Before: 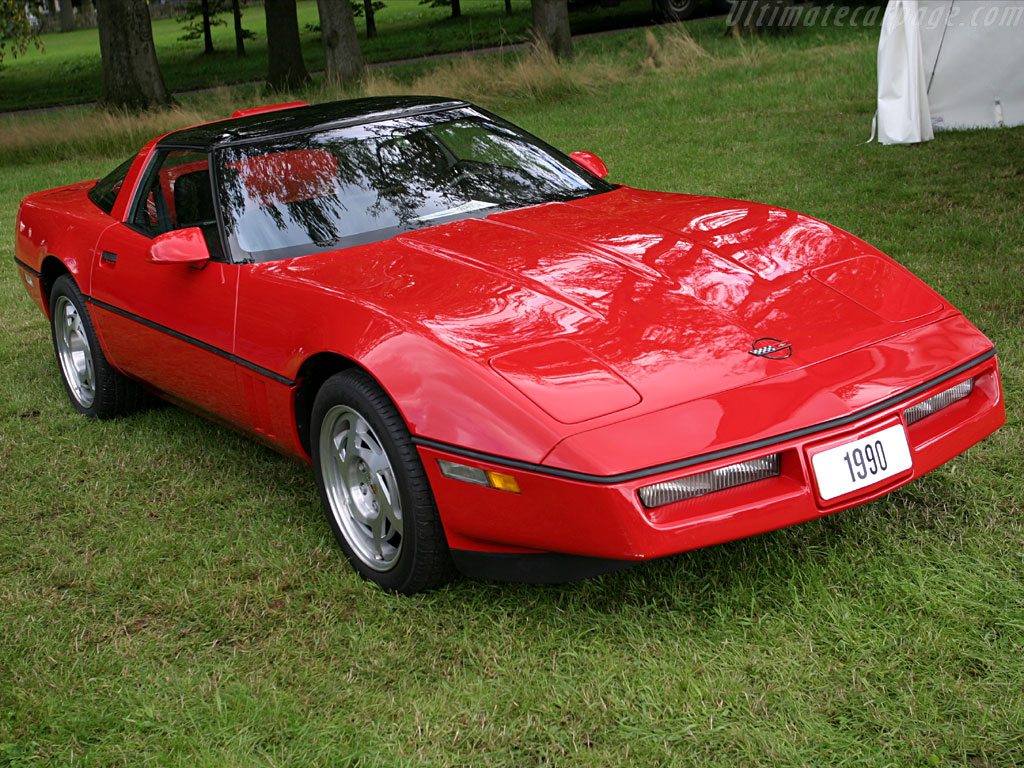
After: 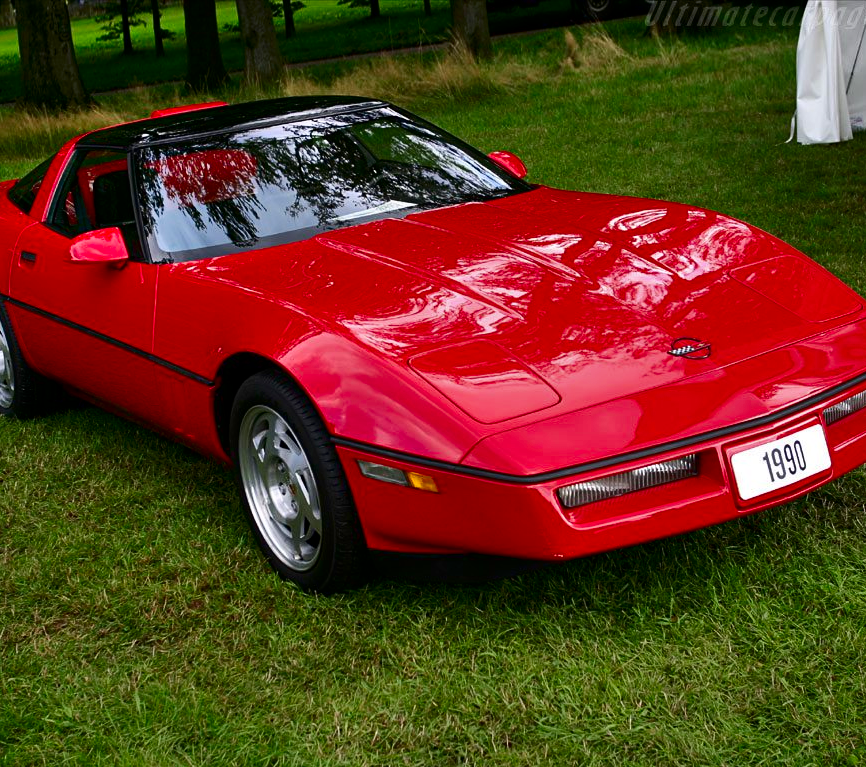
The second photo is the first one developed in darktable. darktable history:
crop: left 8.001%, right 7.426%
contrast brightness saturation: contrast 0.099, brightness -0.272, saturation 0.14
shadows and highlights: highlights 70.51, highlights color adjustment 46.72%, soften with gaussian
levels: mode automatic, levels [0, 0.374, 0.749]
